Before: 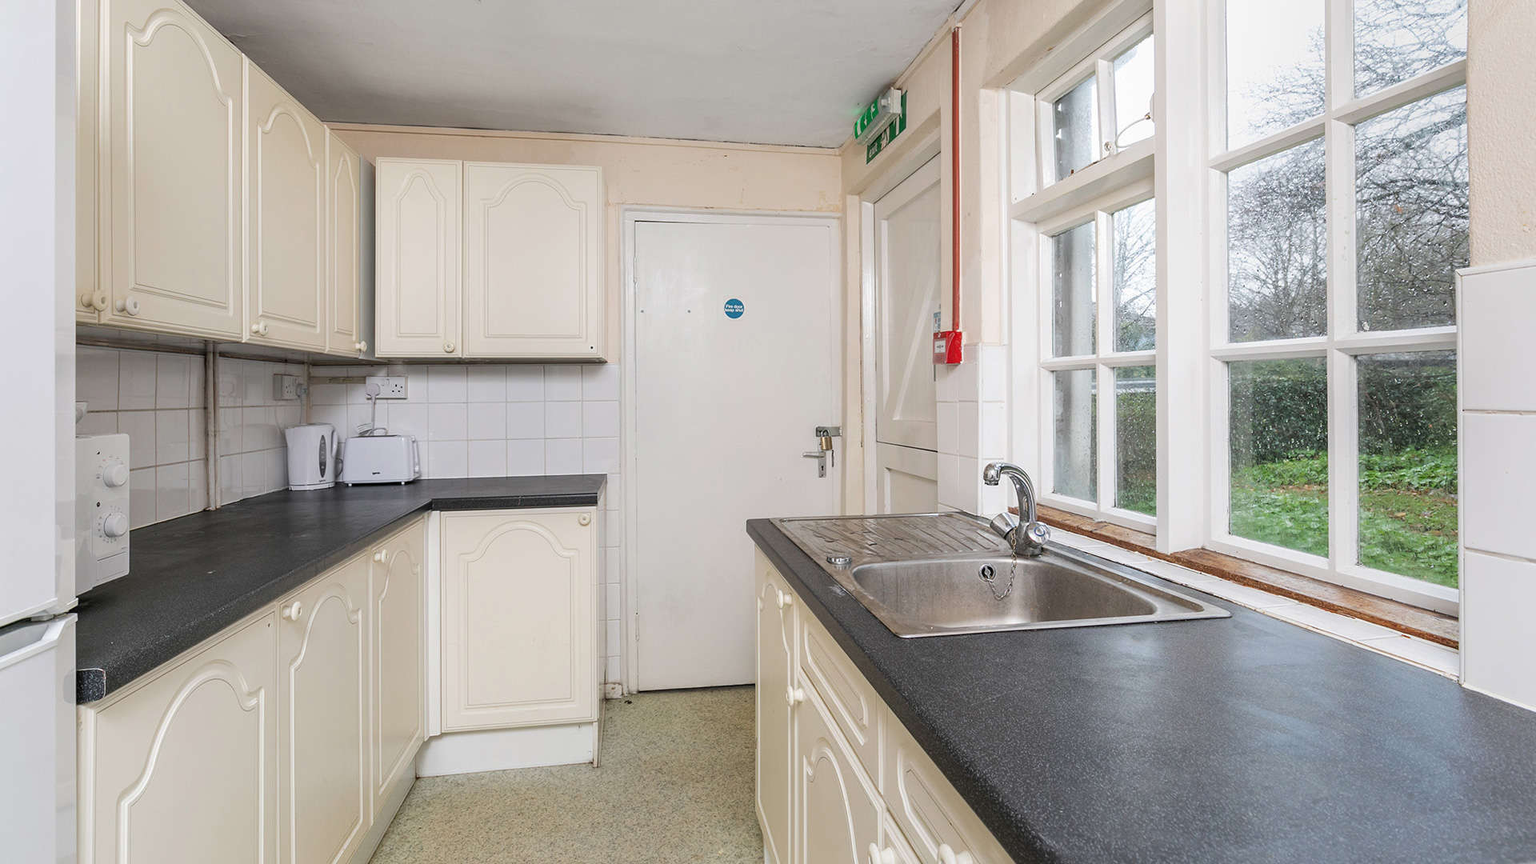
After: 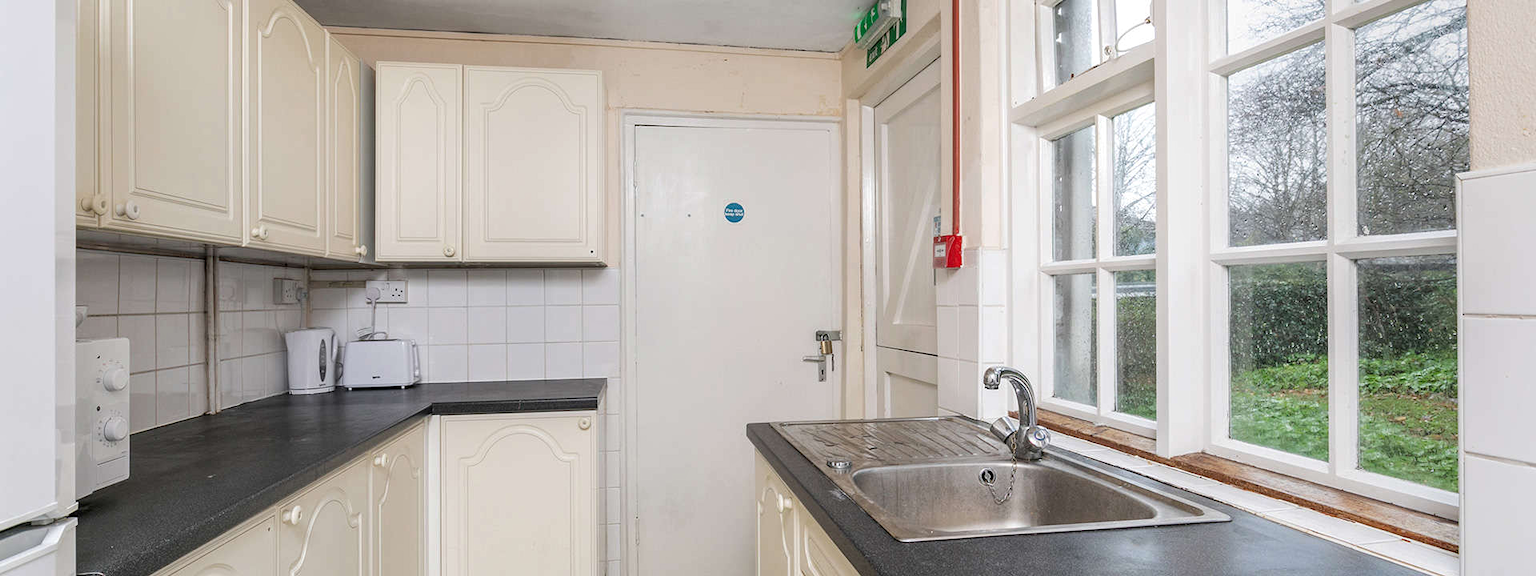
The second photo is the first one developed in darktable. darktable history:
local contrast: highlights 100%, shadows 100%, detail 120%, midtone range 0.2
crop: top 11.166%, bottom 22.168%
